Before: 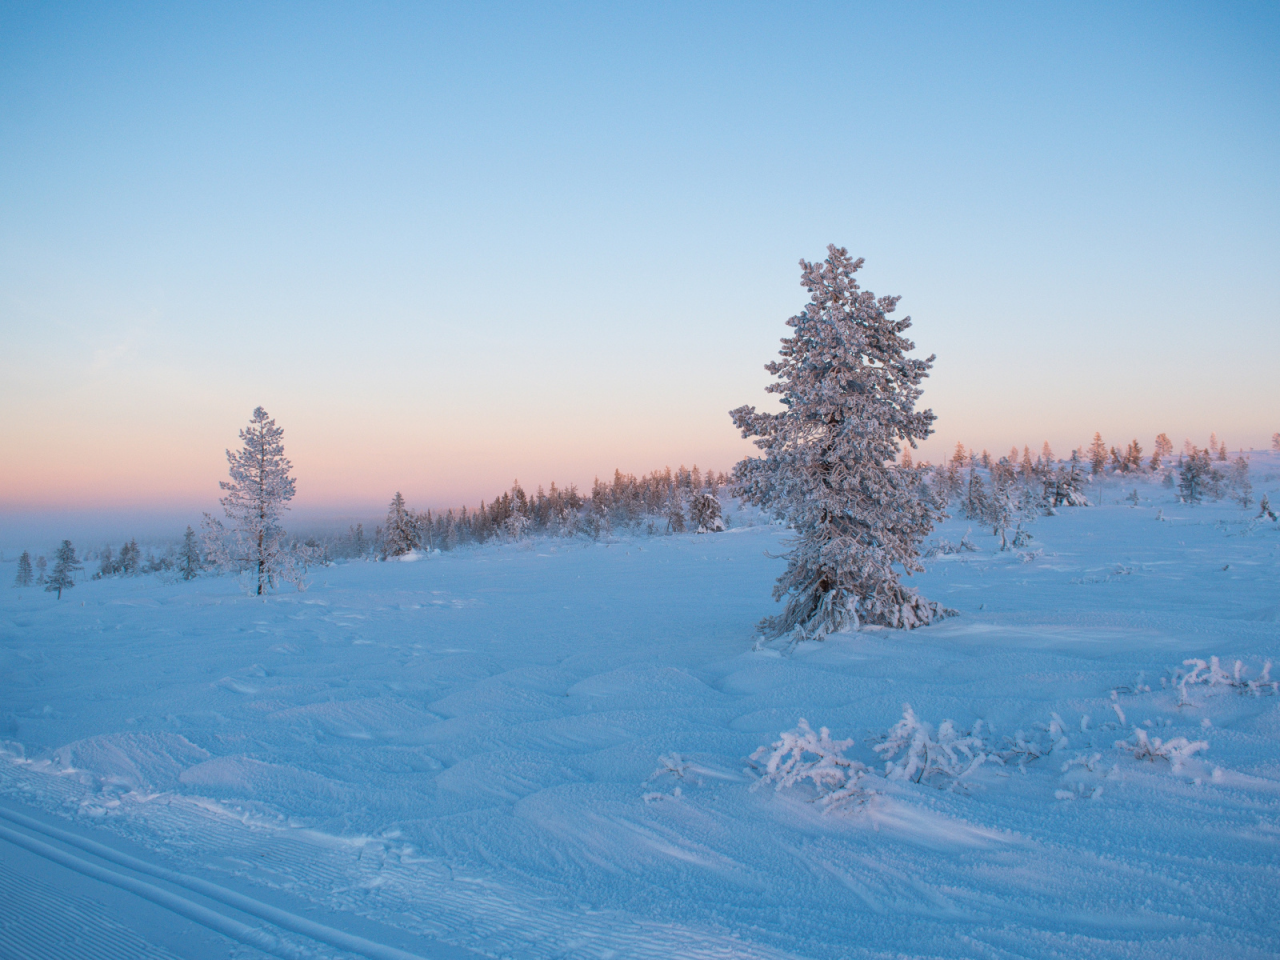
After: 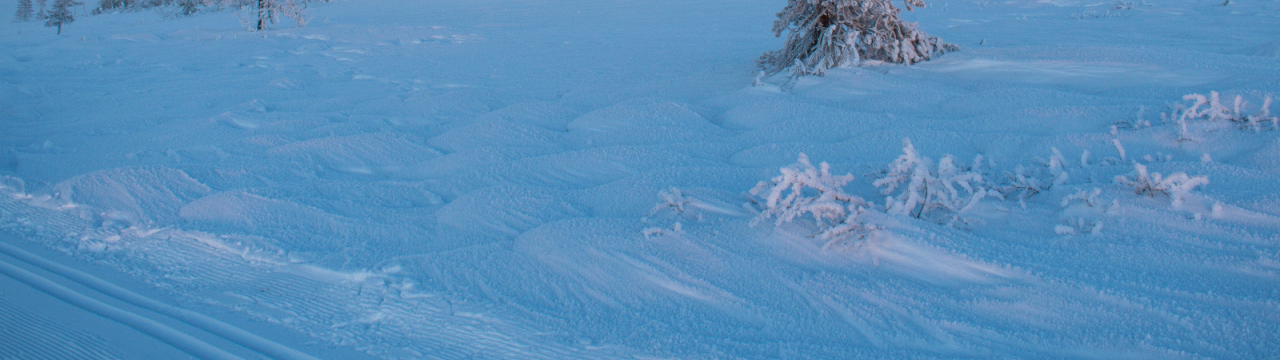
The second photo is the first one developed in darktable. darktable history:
crop and rotate: top 58.88%, bottom 3.531%
